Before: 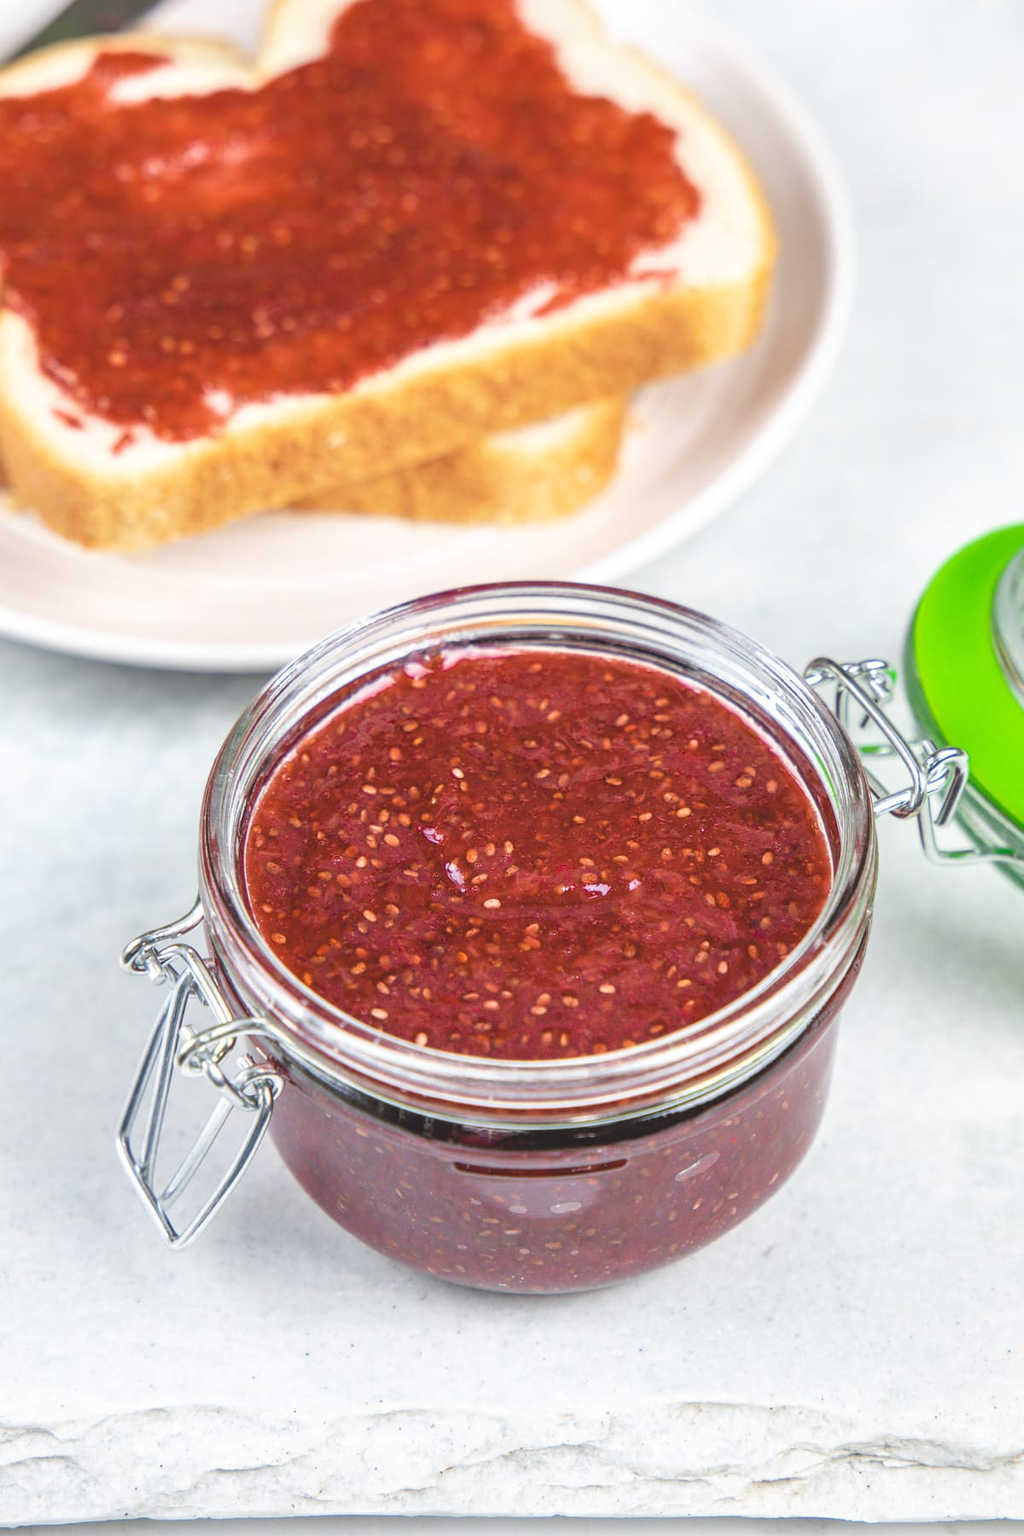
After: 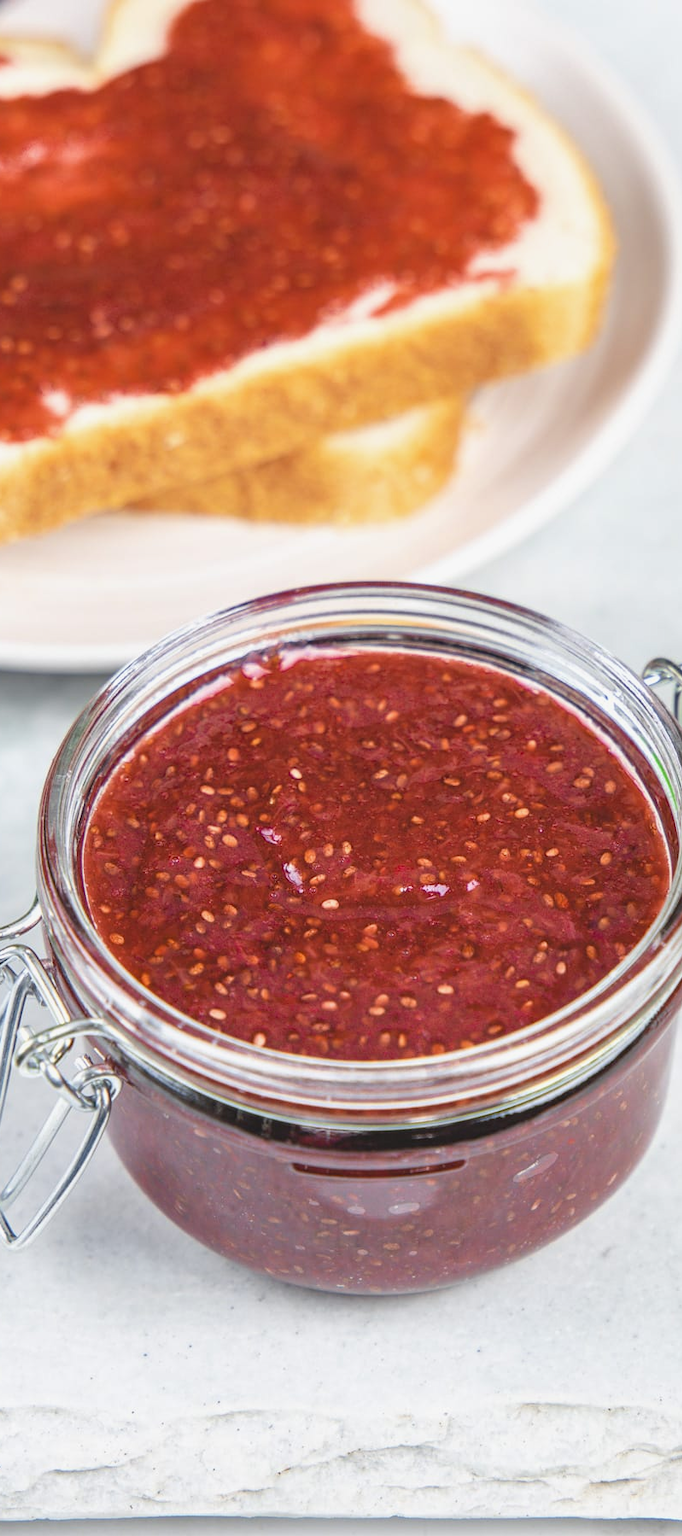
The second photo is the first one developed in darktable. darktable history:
exposure: black level correction 0.002, exposure -0.106 EV, compensate highlight preservation false
crop and rotate: left 15.848%, right 17.518%
